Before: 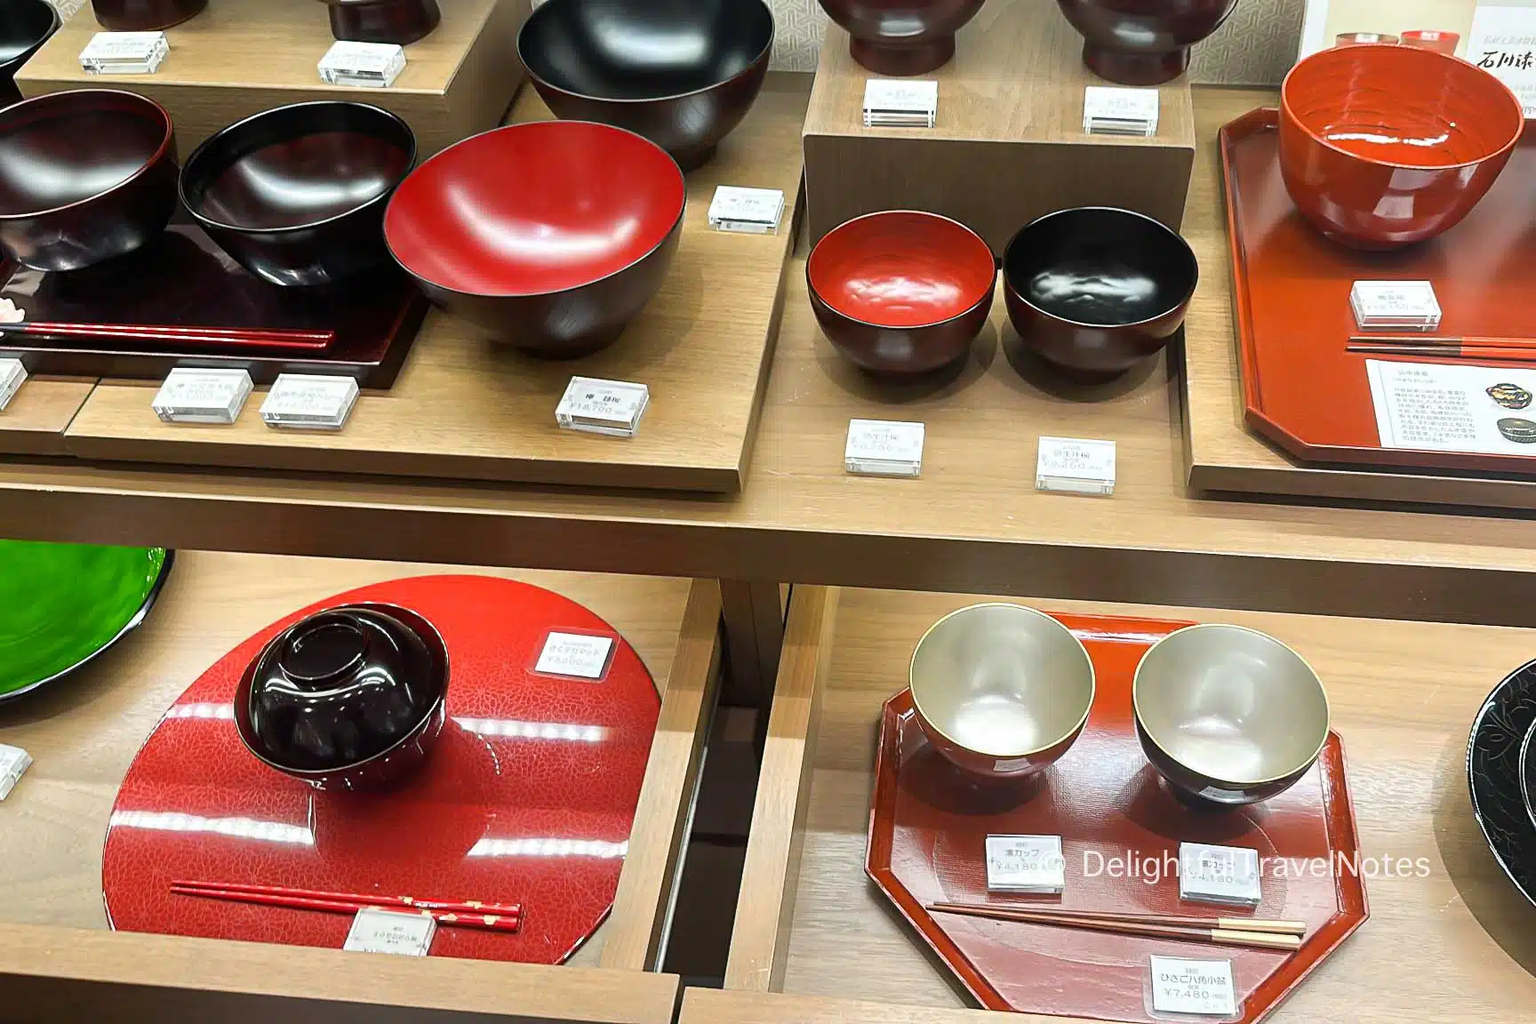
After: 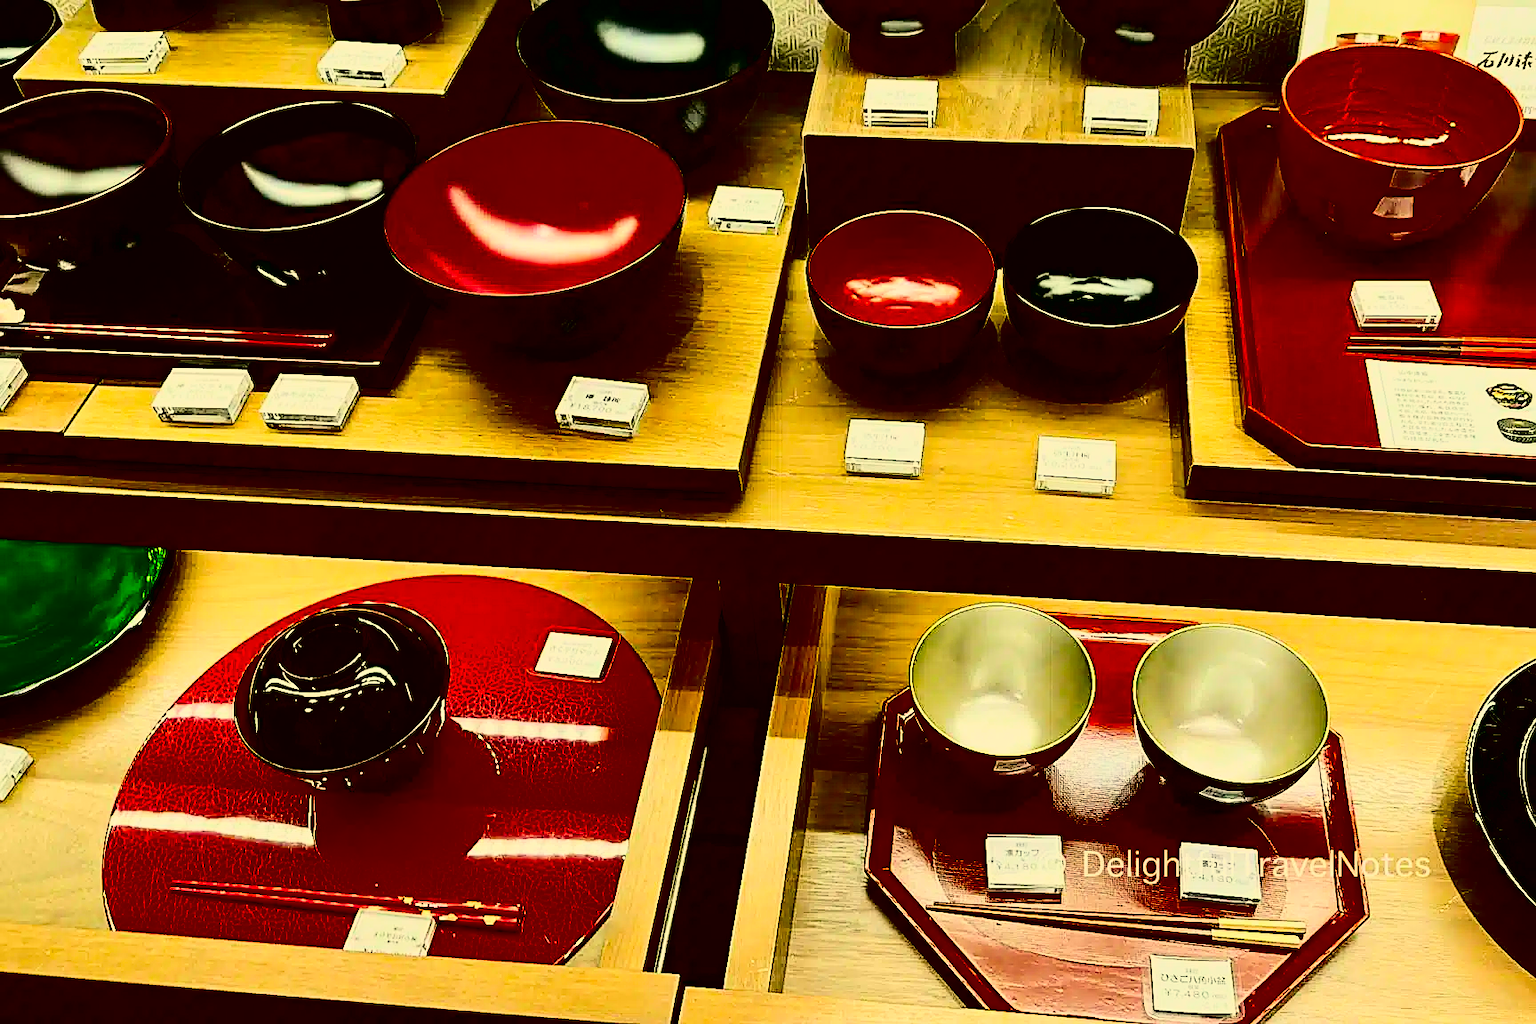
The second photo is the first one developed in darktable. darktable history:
color correction: highlights a* 0.162, highlights b* 29.53, shadows a* -0.162, shadows b* 21.09
filmic rgb: hardness 4.17
contrast brightness saturation: contrast 0.77, brightness -1, saturation 1
sharpen: on, module defaults
